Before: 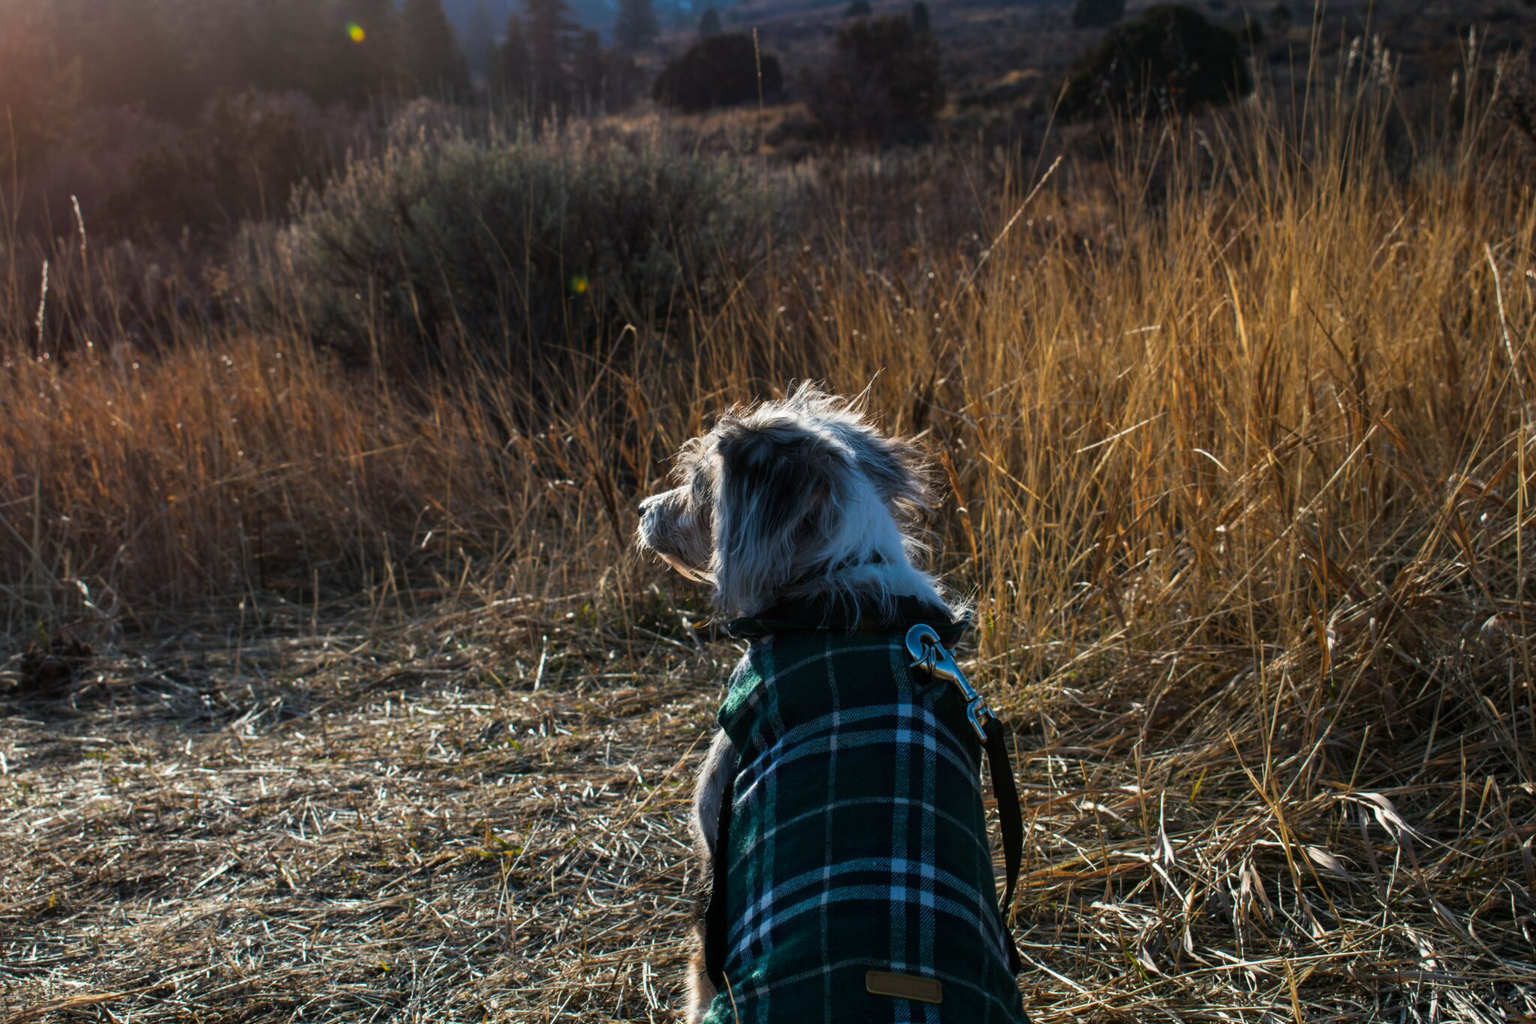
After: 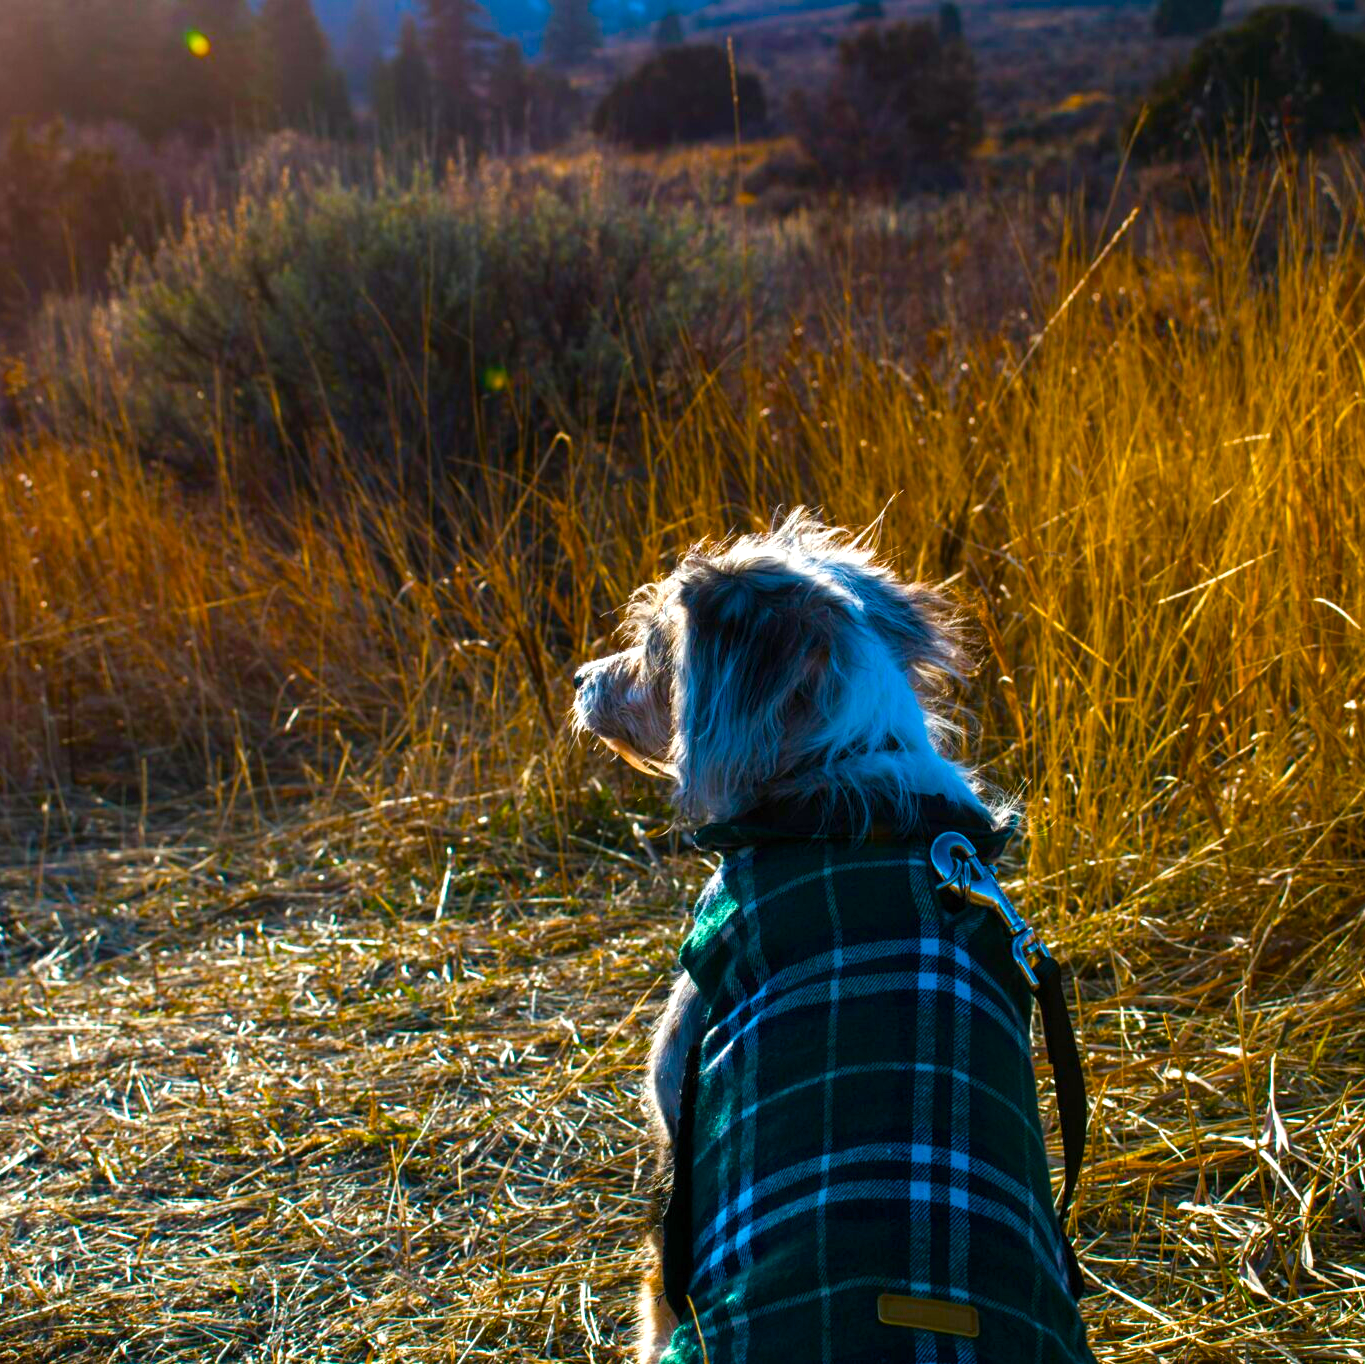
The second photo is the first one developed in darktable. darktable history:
color balance rgb: linear chroma grading › global chroma 25%, perceptual saturation grading › global saturation 45%, perceptual saturation grading › highlights -50%, perceptual saturation grading › shadows 30%, perceptual brilliance grading › global brilliance 18%, global vibrance 40%
crop and rotate: left 13.537%, right 19.796%
